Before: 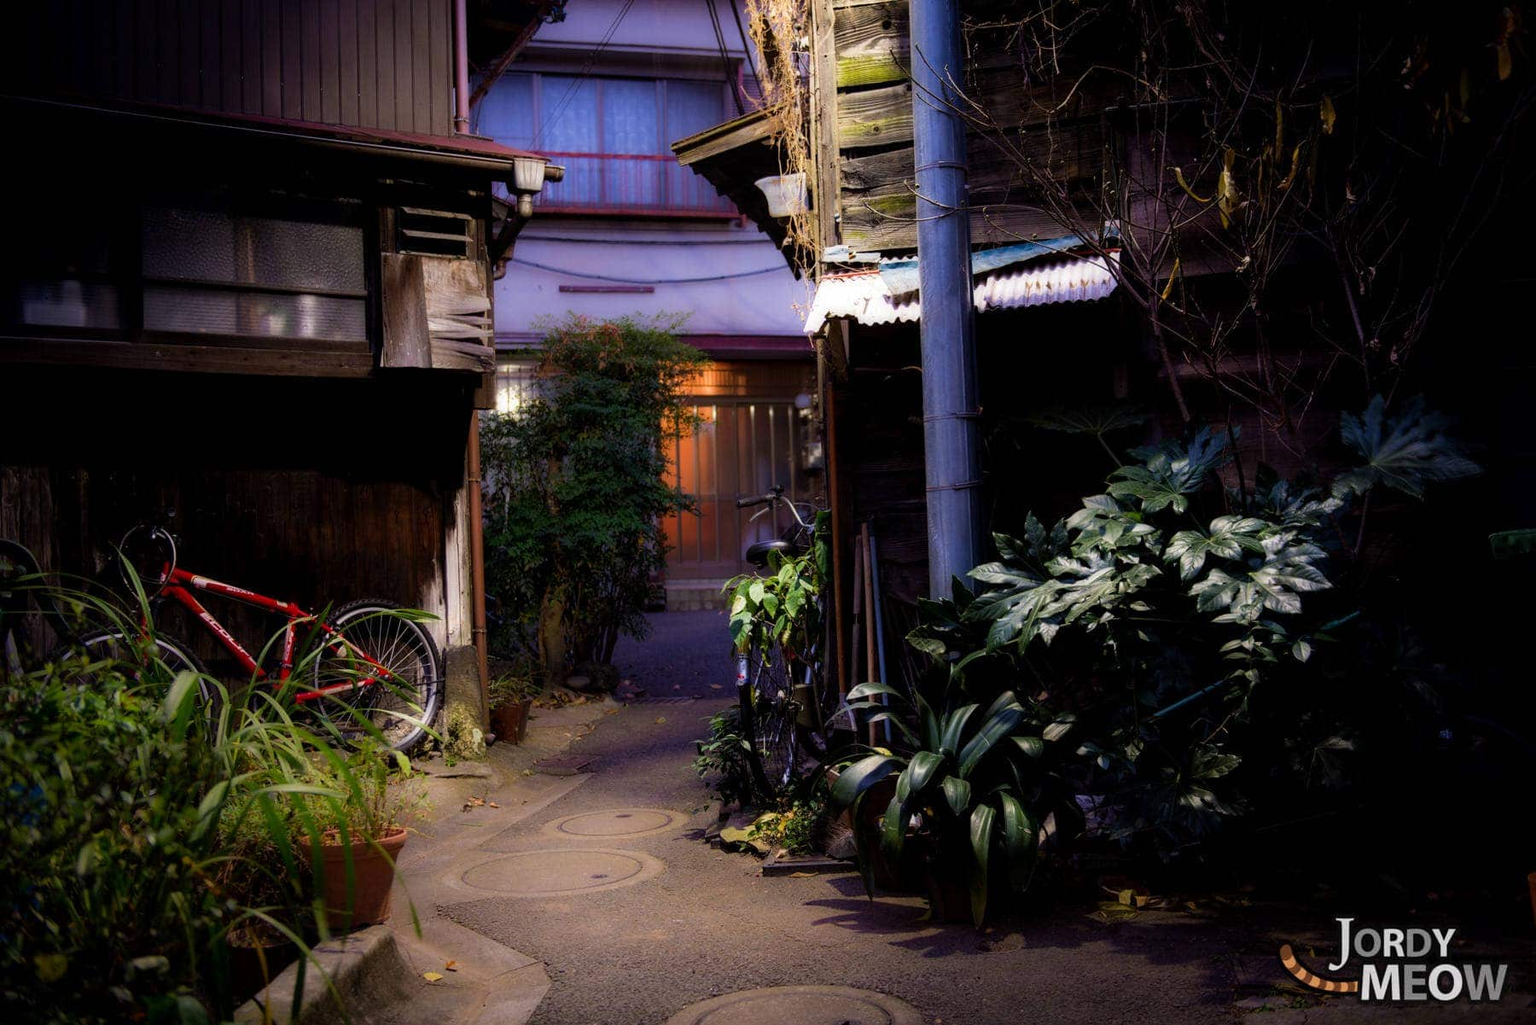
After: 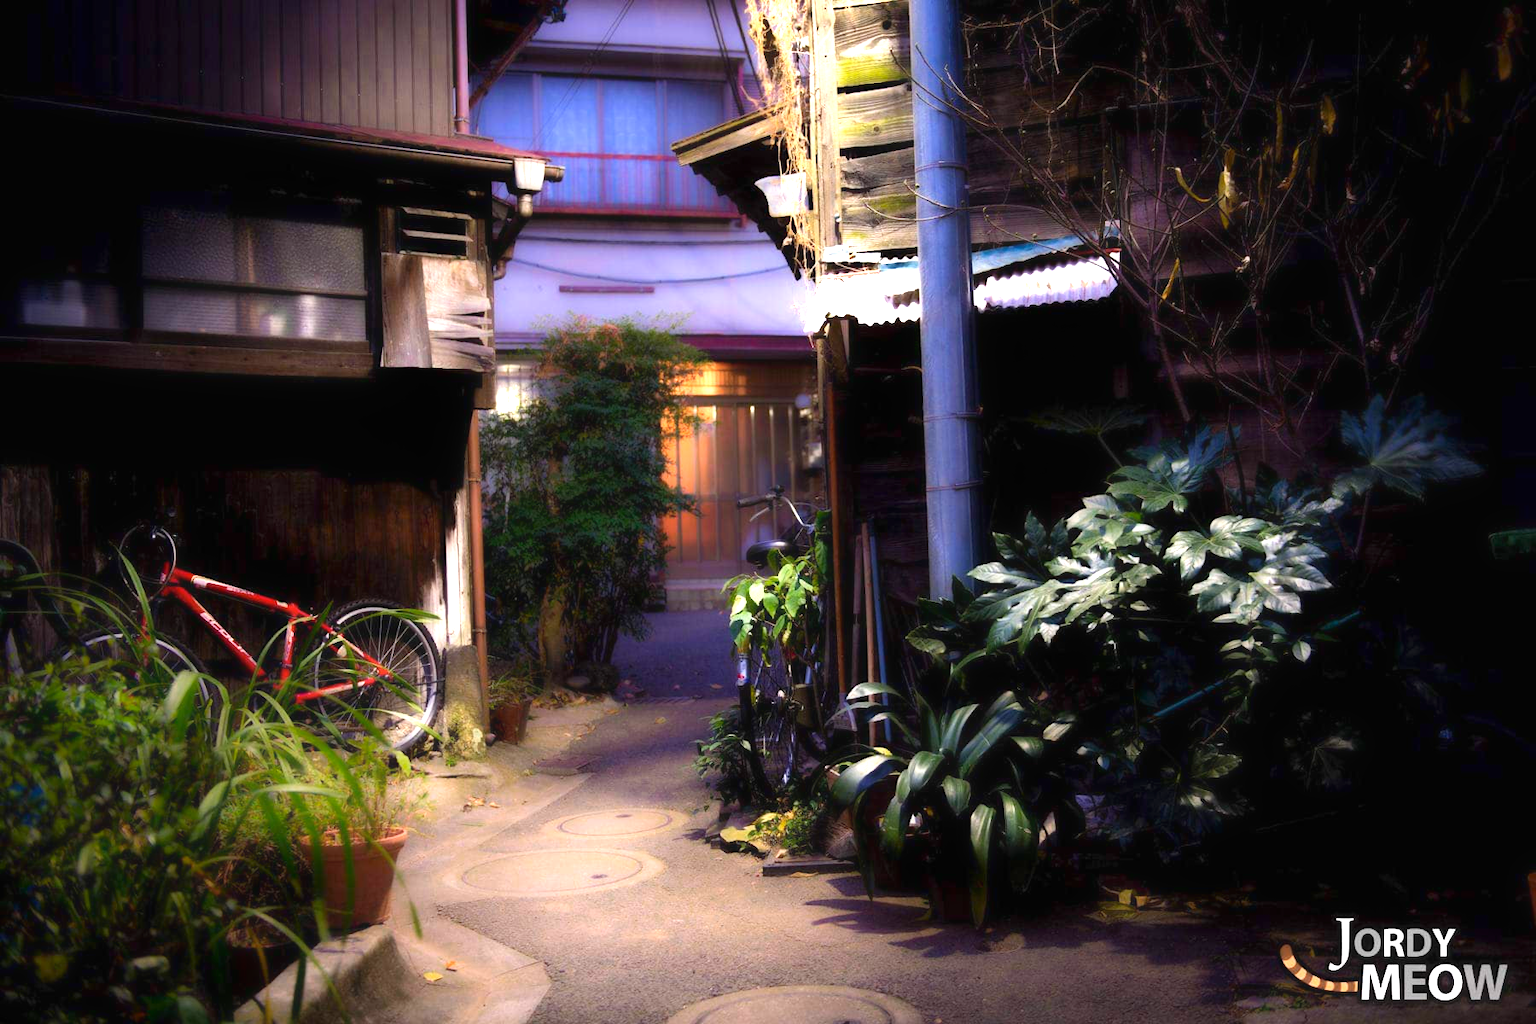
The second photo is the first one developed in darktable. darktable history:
color zones: curves: ch0 [(0, 0.465) (0.092, 0.596) (0.289, 0.464) (0.429, 0.453) (0.571, 0.464) (0.714, 0.455) (0.857, 0.462) (1, 0.465)]
exposure: black level correction 0, exposure 1.2 EV, compensate exposure bias true, compensate highlight preservation false
contrast equalizer: octaves 7, y [[0.406, 0.494, 0.589, 0.753, 0.877, 0.999], [0.5 ×6], [0.5 ×6], [0 ×6], [0 ×6]], mix -0.308
